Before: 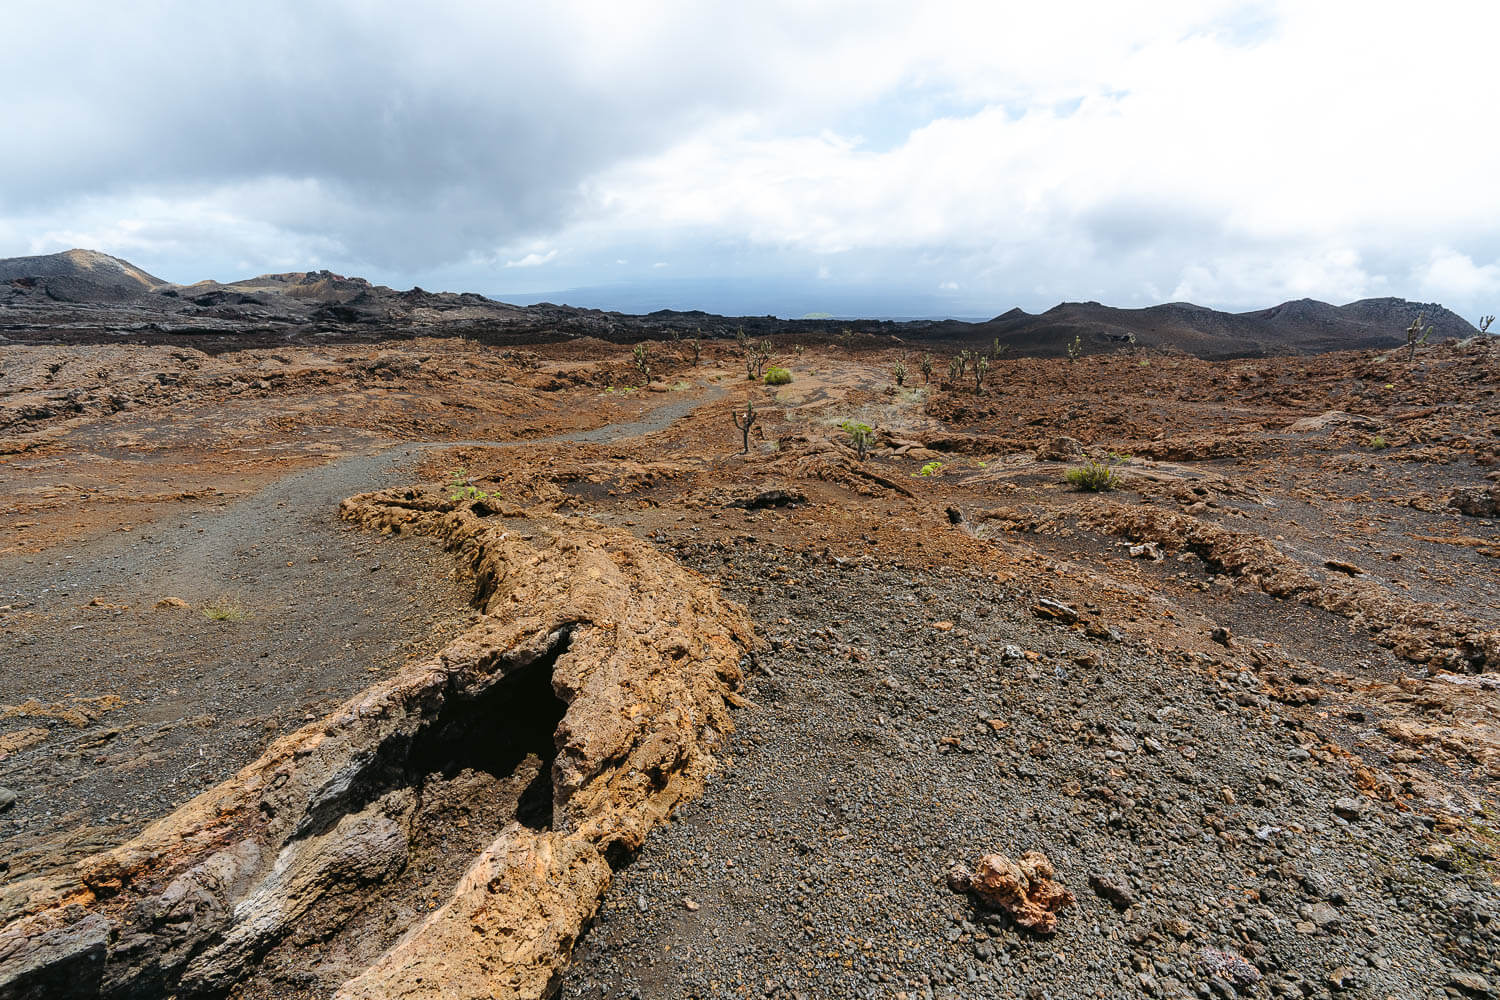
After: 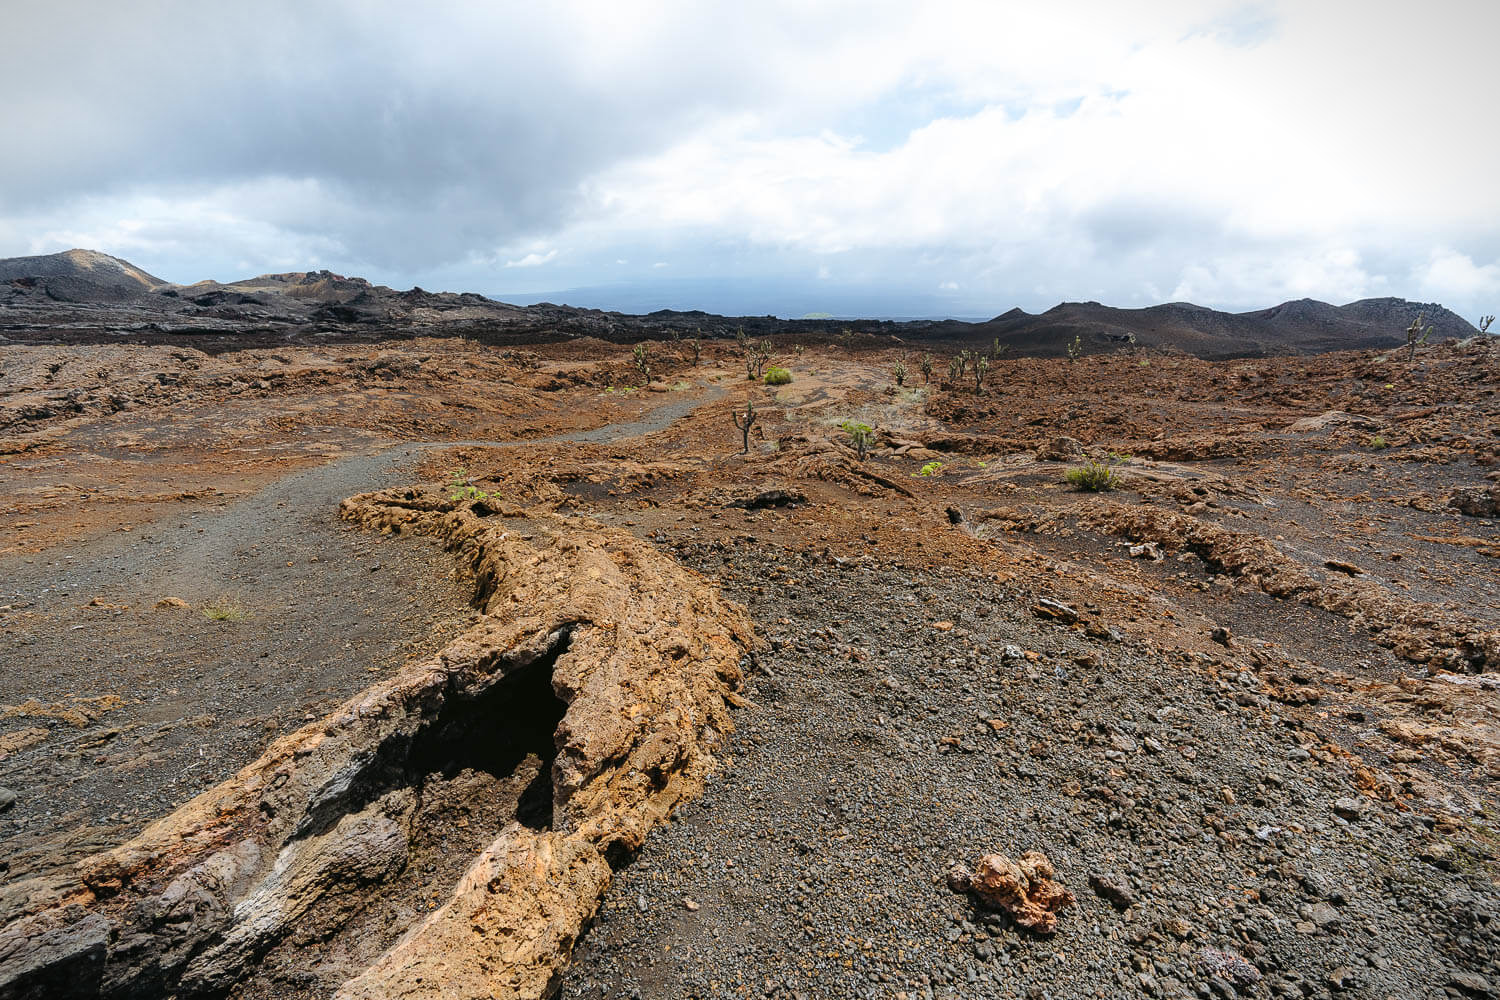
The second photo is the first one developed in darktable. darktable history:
vignetting: fall-off start 100.28%, width/height ratio 1.307
